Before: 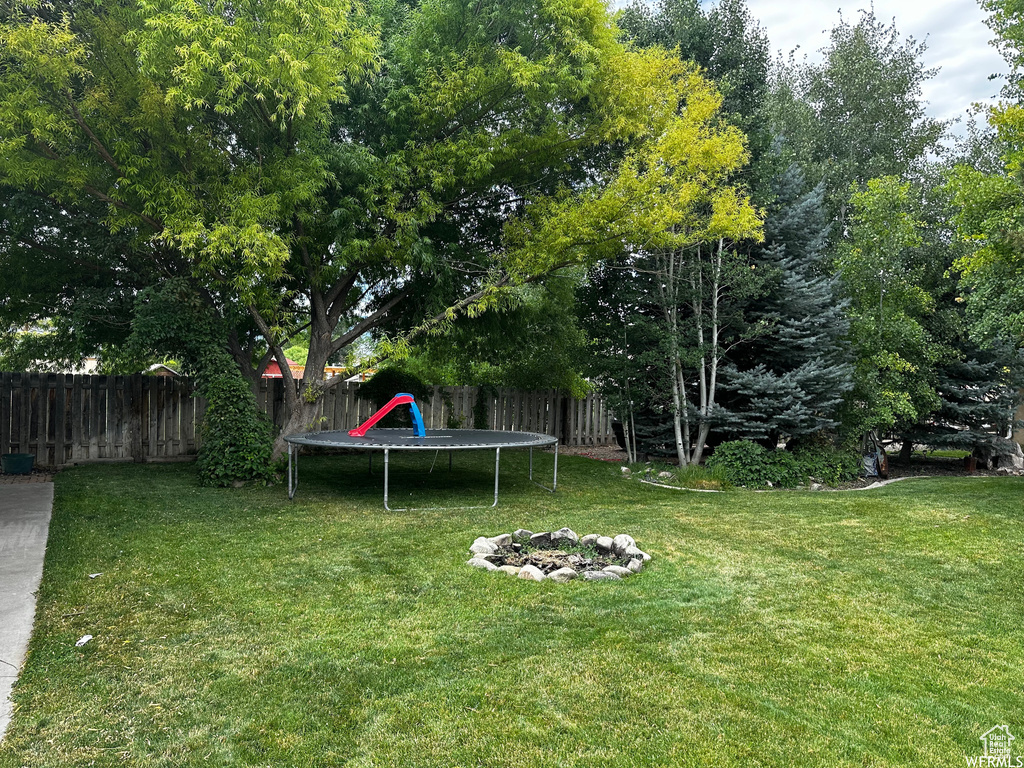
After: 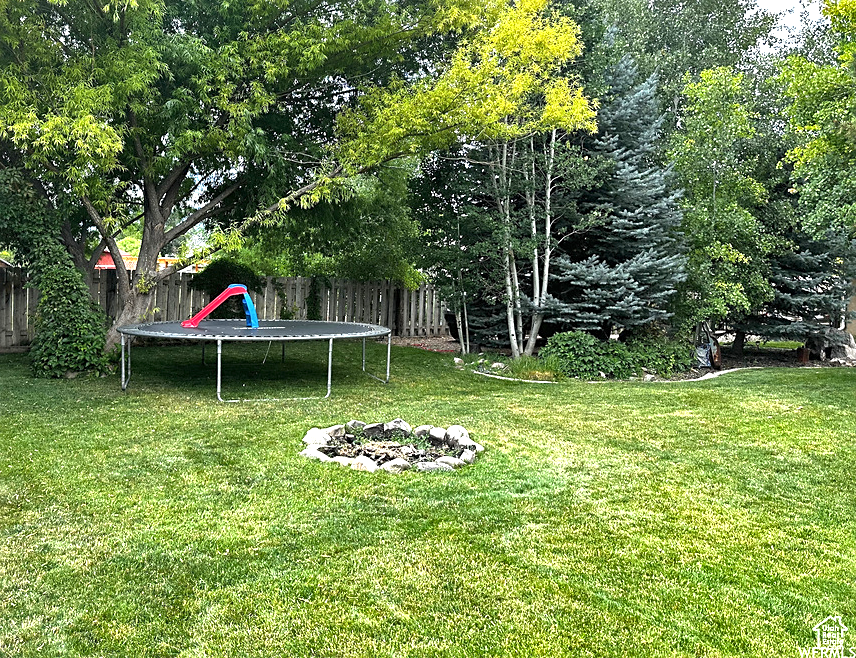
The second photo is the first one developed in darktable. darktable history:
crop: left 16.353%, top 14.316%
sharpen: radius 1.843, amount 0.412, threshold 1.589
exposure: black level correction 0, exposure 0.898 EV, compensate highlight preservation false
shadows and highlights: soften with gaussian
